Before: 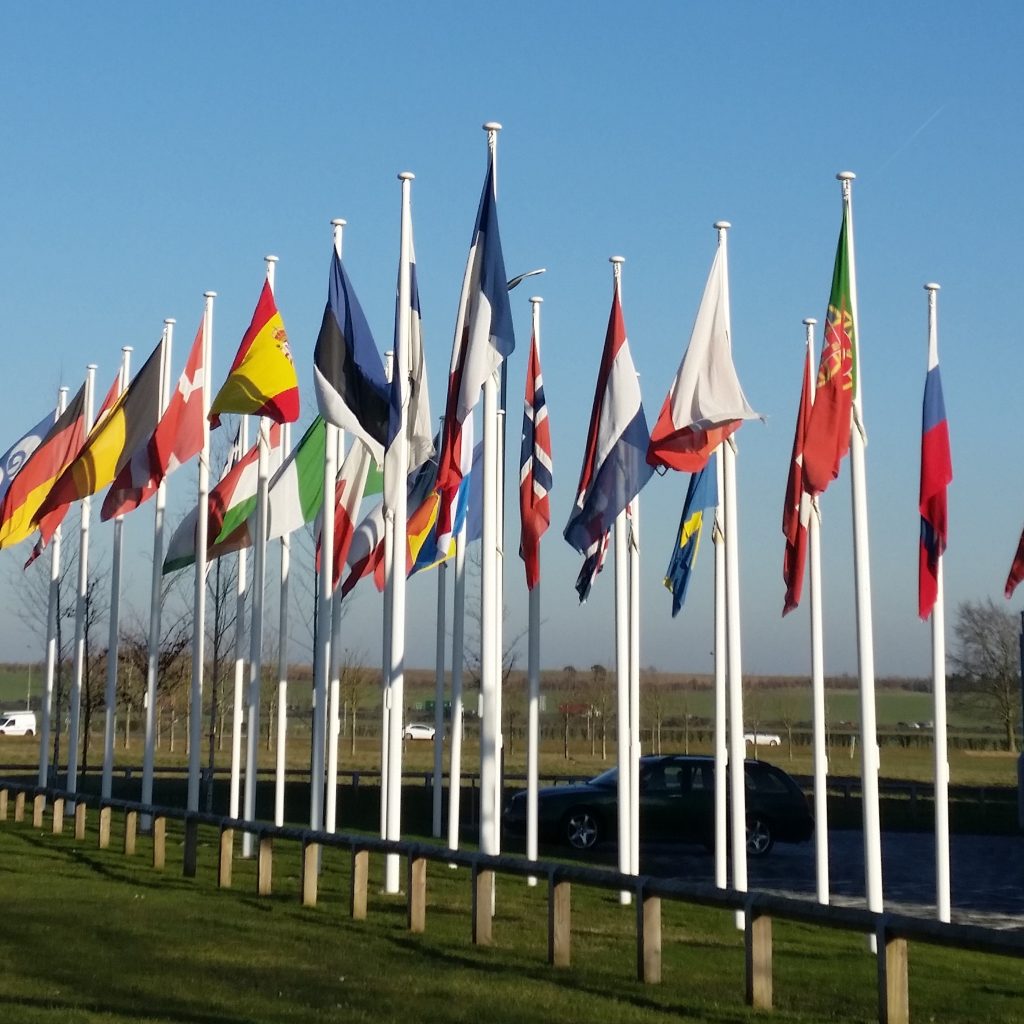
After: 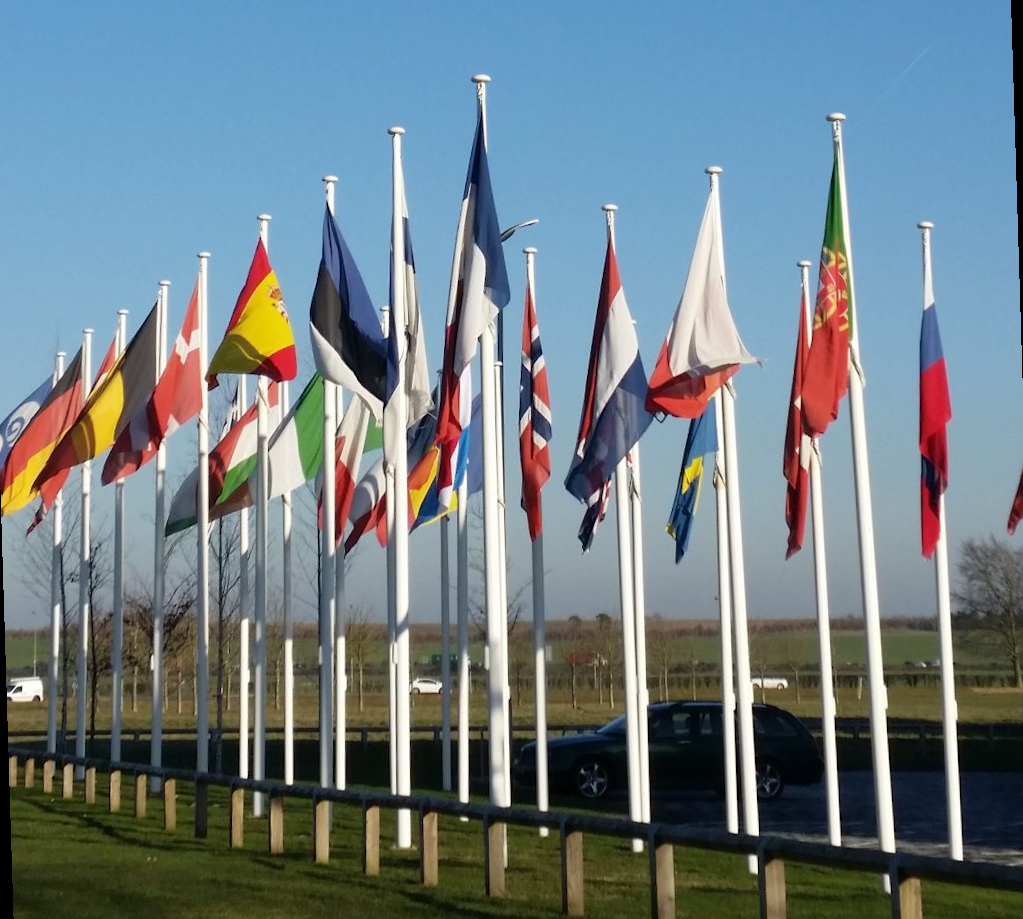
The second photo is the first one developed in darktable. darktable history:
rotate and perspective: rotation -1.75°, automatic cropping off
crop: left 1.507%, top 6.147%, right 1.379%, bottom 6.637%
